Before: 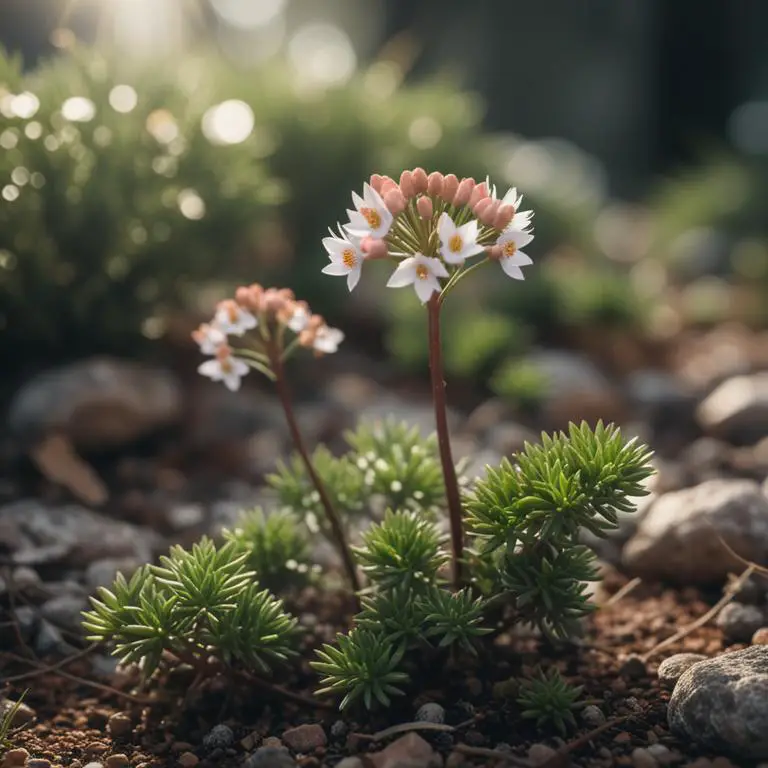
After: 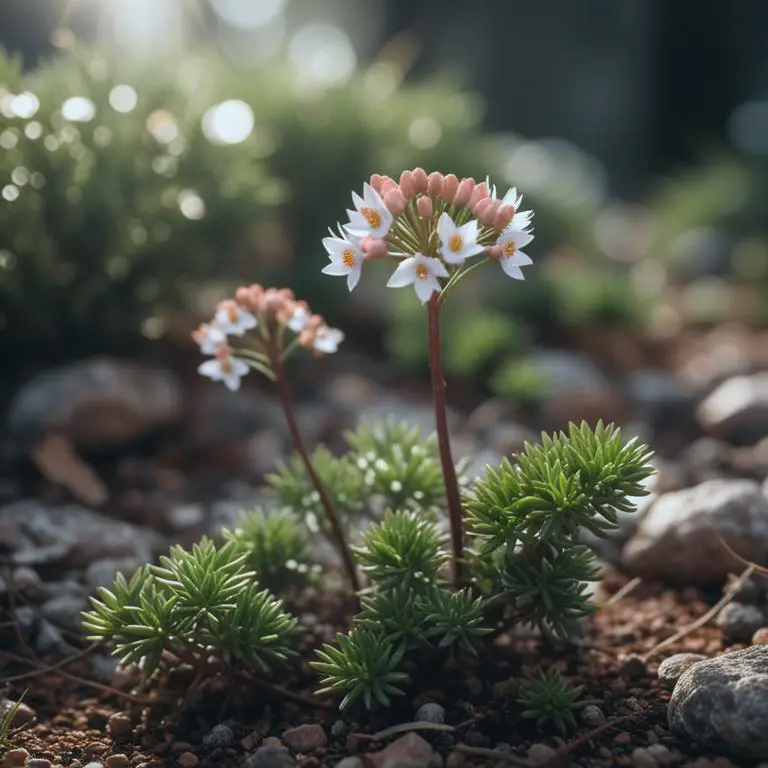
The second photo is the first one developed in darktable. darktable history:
color correction: highlights a* -4.18, highlights b* -10.81
local contrast: mode bilateral grid, contrast 100, coarseness 100, detail 94%, midtone range 0.2
